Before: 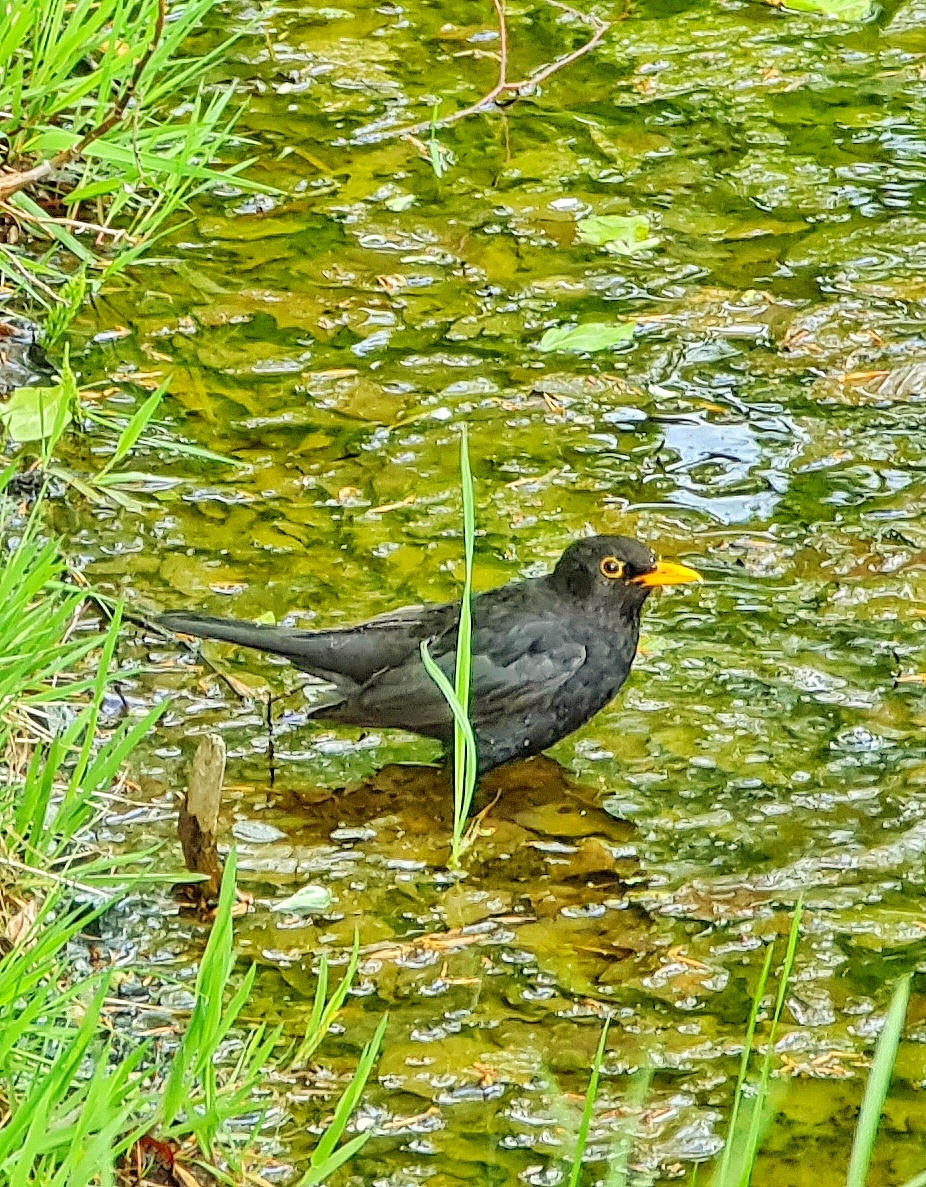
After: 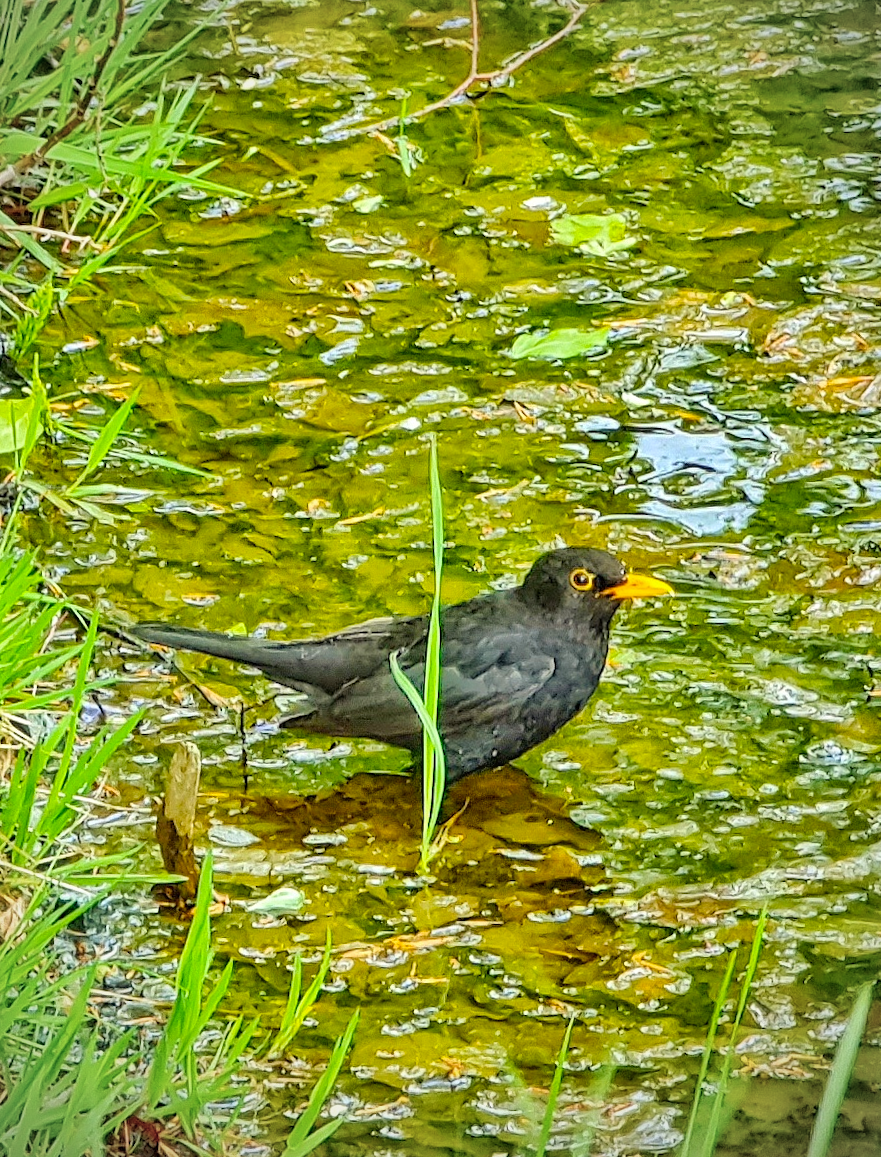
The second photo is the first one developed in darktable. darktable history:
color balance rgb: perceptual saturation grading › global saturation 20%, global vibrance 20%
rotate and perspective: rotation 0.074°, lens shift (vertical) 0.096, lens shift (horizontal) -0.041, crop left 0.043, crop right 0.952, crop top 0.024, crop bottom 0.979
vignetting: fall-off start 79.88%
